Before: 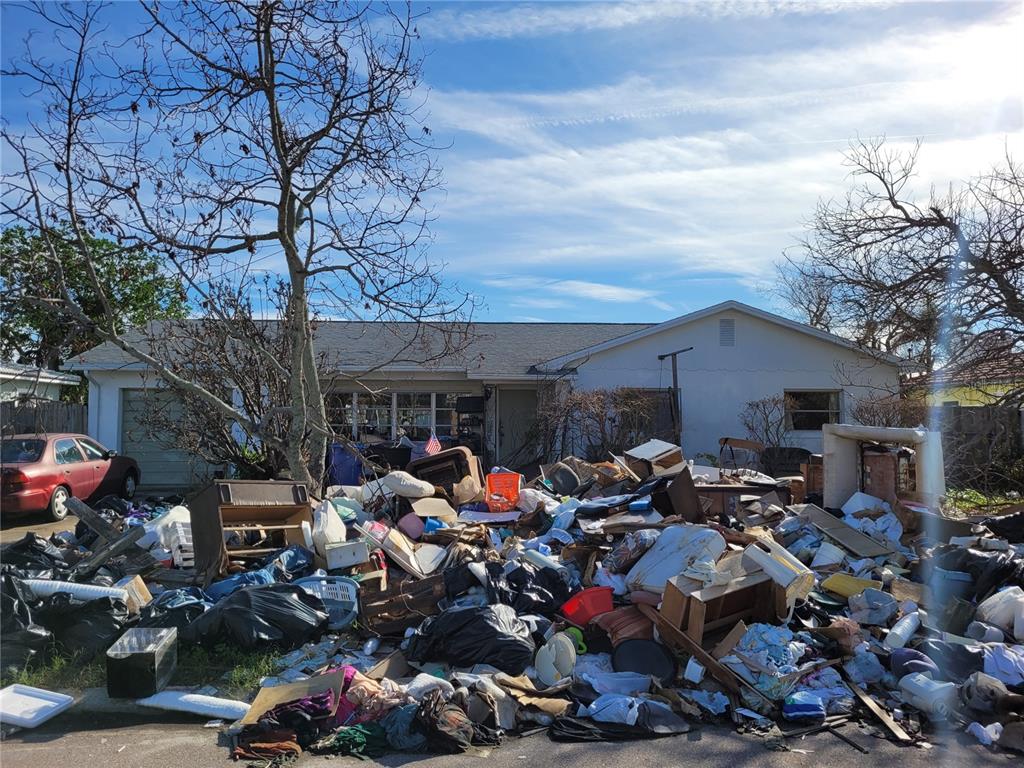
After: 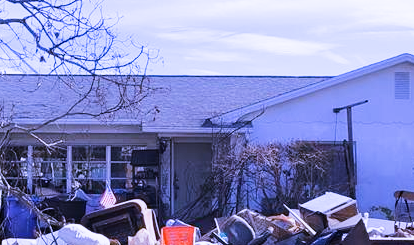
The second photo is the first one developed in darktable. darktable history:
tone equalizer: -8 EV -0.417 EV, -7 EV -0.389 EV, -6 EV -0.333 EV, -5 EV -0.222 EV, -3 EV 0.222 EV, -2 EV 0.333 EV, -1 EV 0.389 EV, +0 EV 0.417 EV, edges refinement/feathering 500, mask exposure compensation -1.57 EV, preserve details no
white balance: red 0.98, blue 1.61
exposure: exposure 0.6 EV, compensate highlight preservation false
crop: left 31.751%, top 32.172%, right 27.8%, bottom 35.83%
sigmoid: contrast 1.22, skew 0.65
